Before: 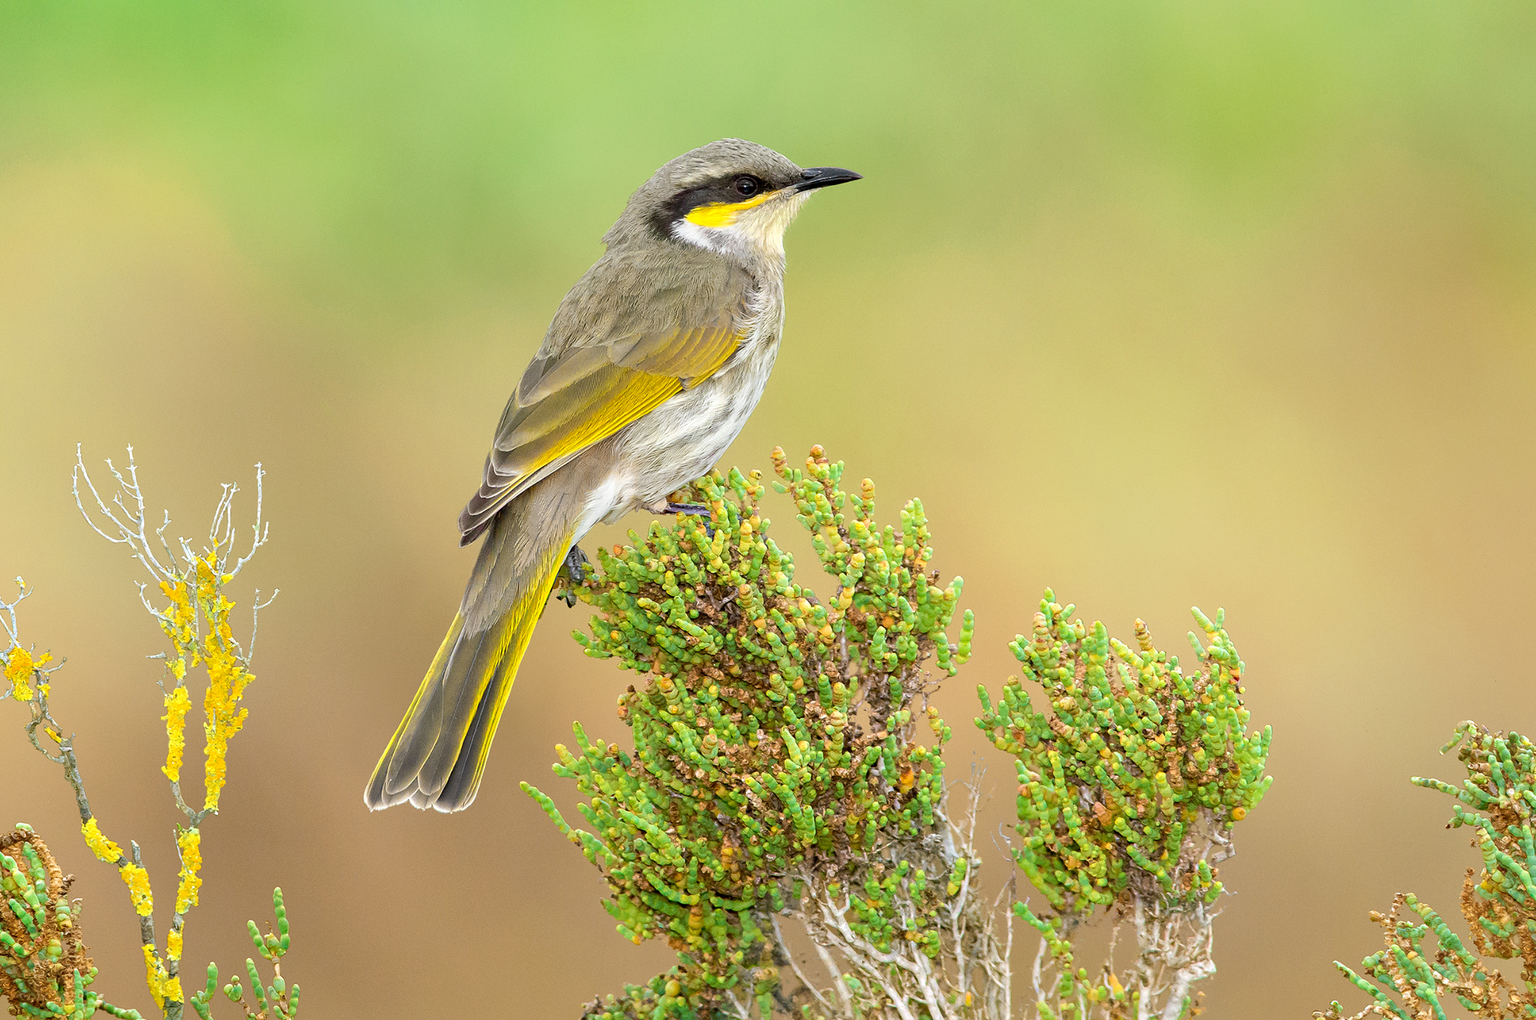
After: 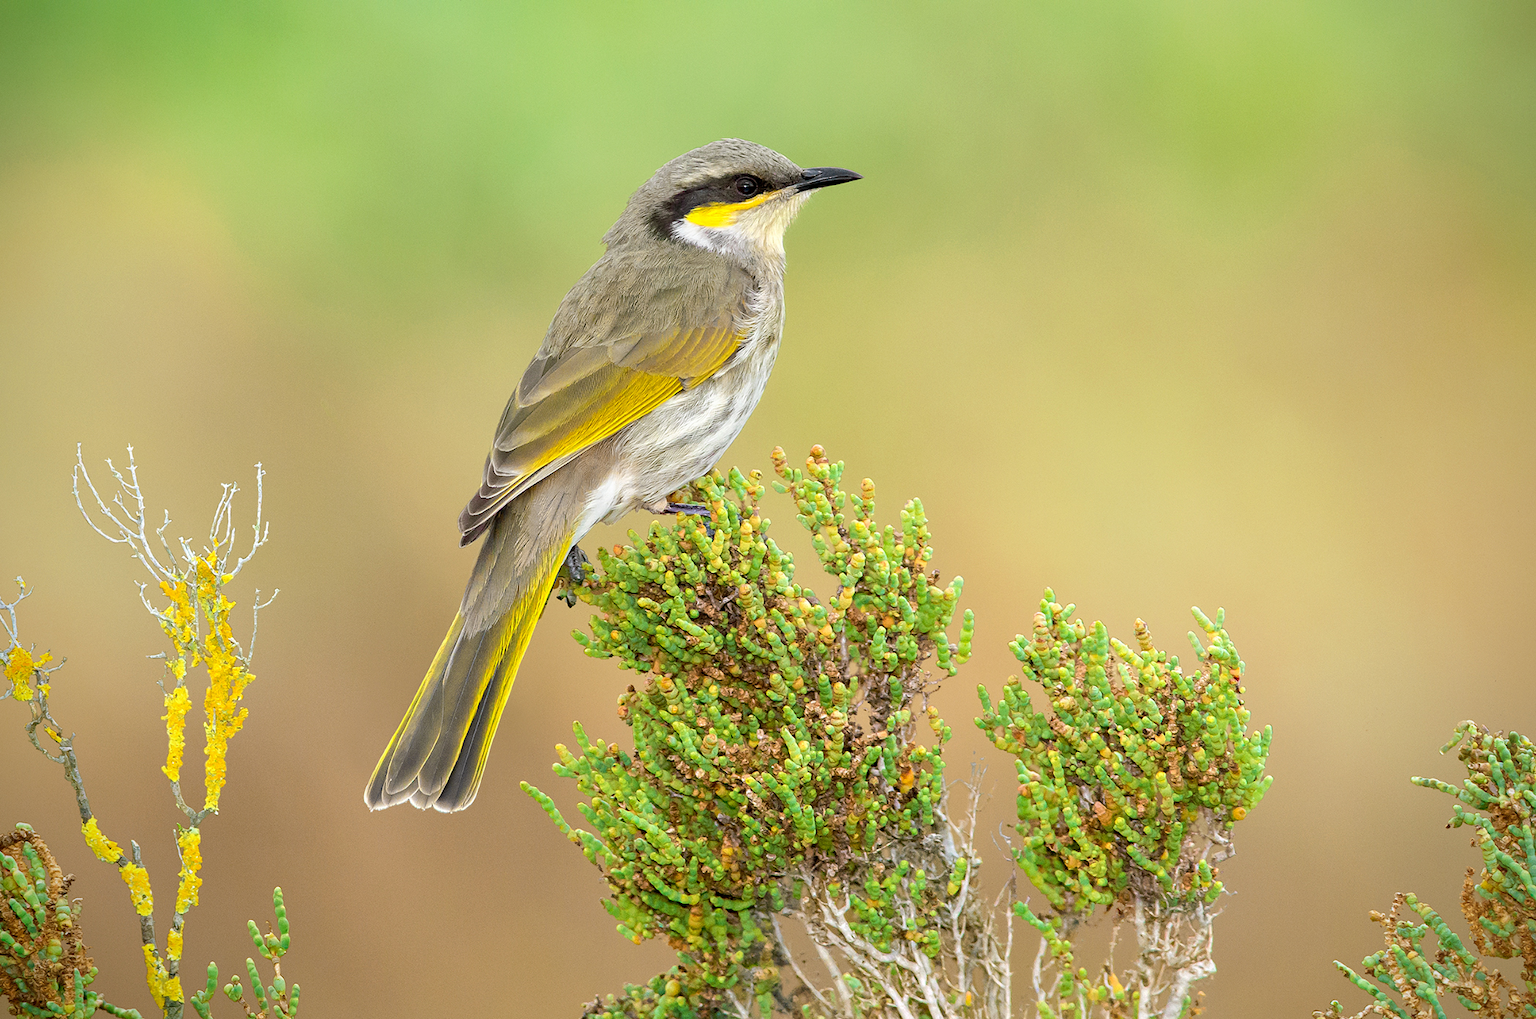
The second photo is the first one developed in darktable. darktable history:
exposure: compensate highlight preservation false
vignetting: saturation 0.033, center (0.039, -0.087), dithering 8-bit output, unbound false
